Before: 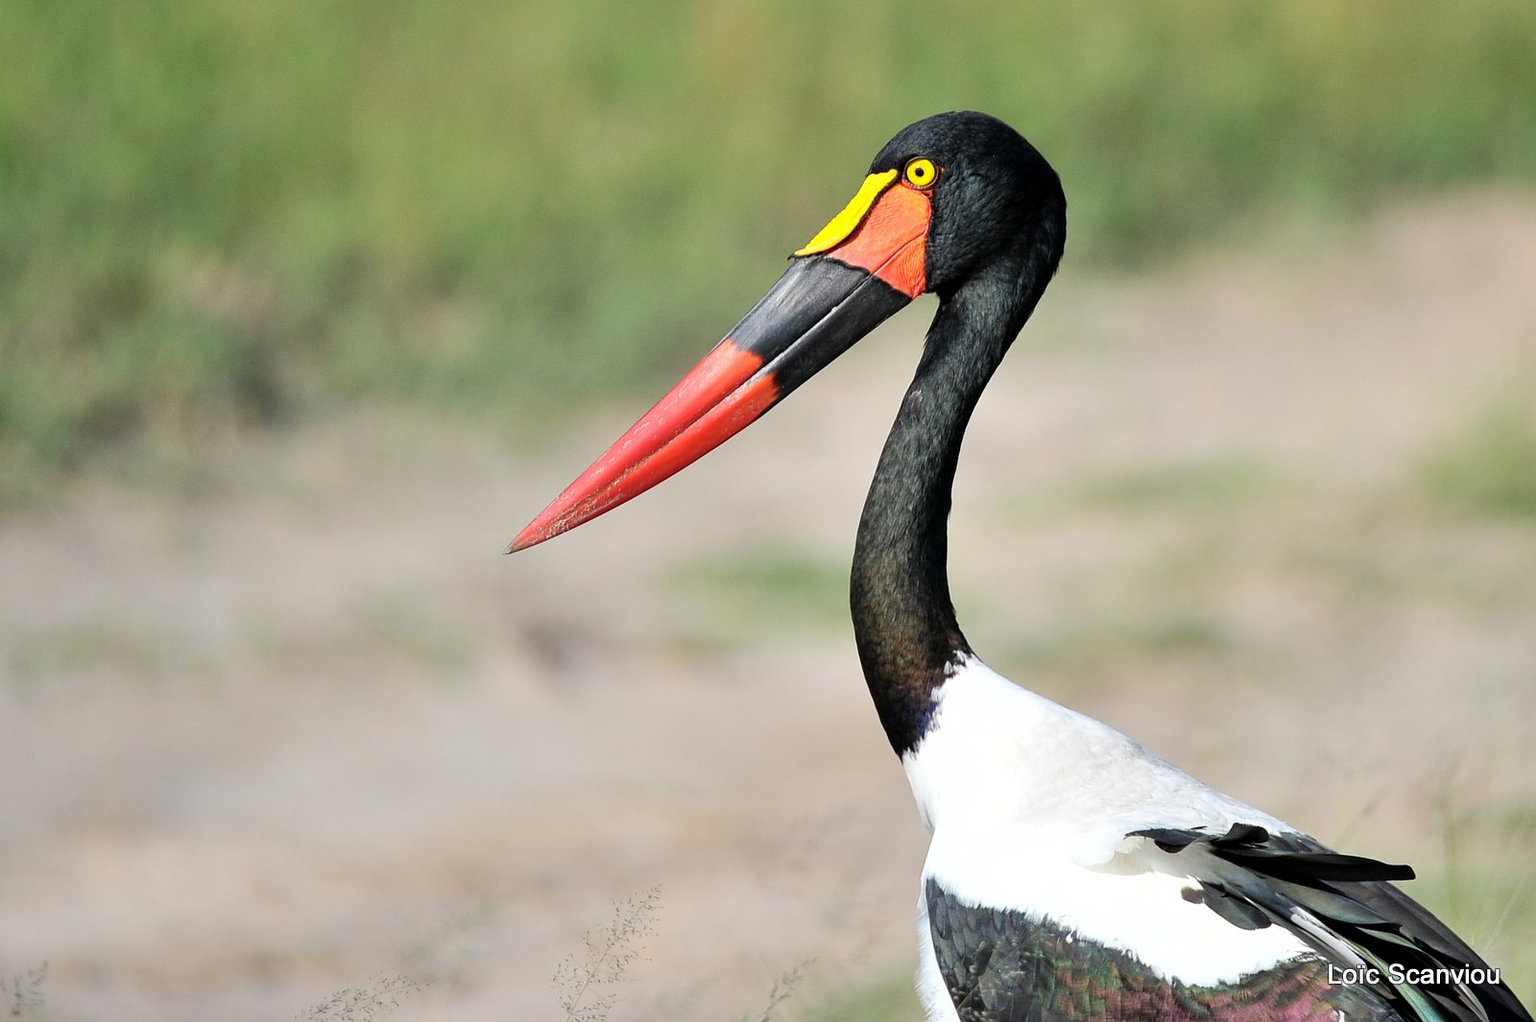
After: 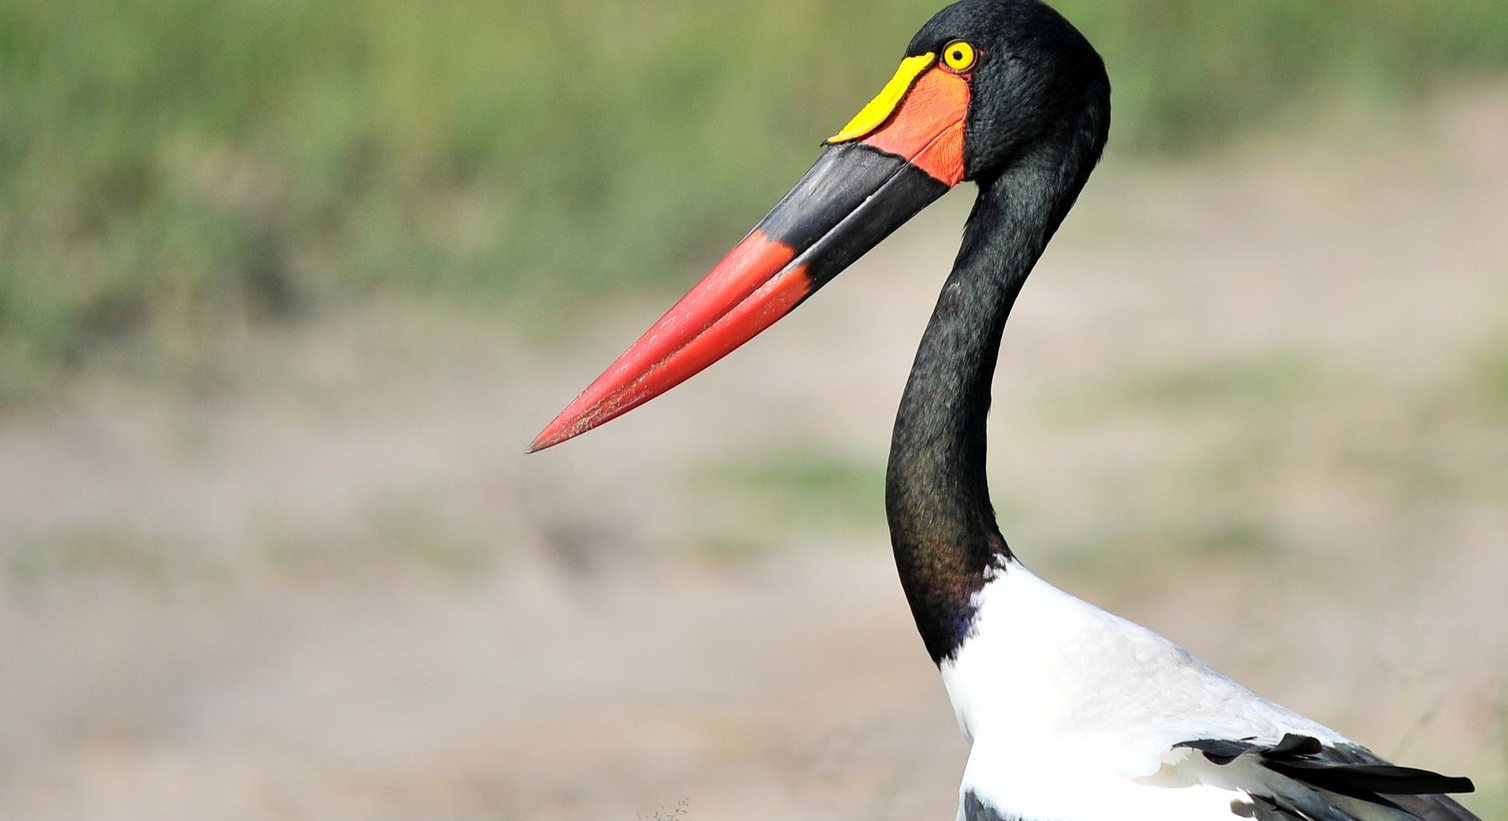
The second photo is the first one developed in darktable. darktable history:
crop and rotate: angle 0.03°, top 11.643%, right 5.651%, bottom 11.189%
